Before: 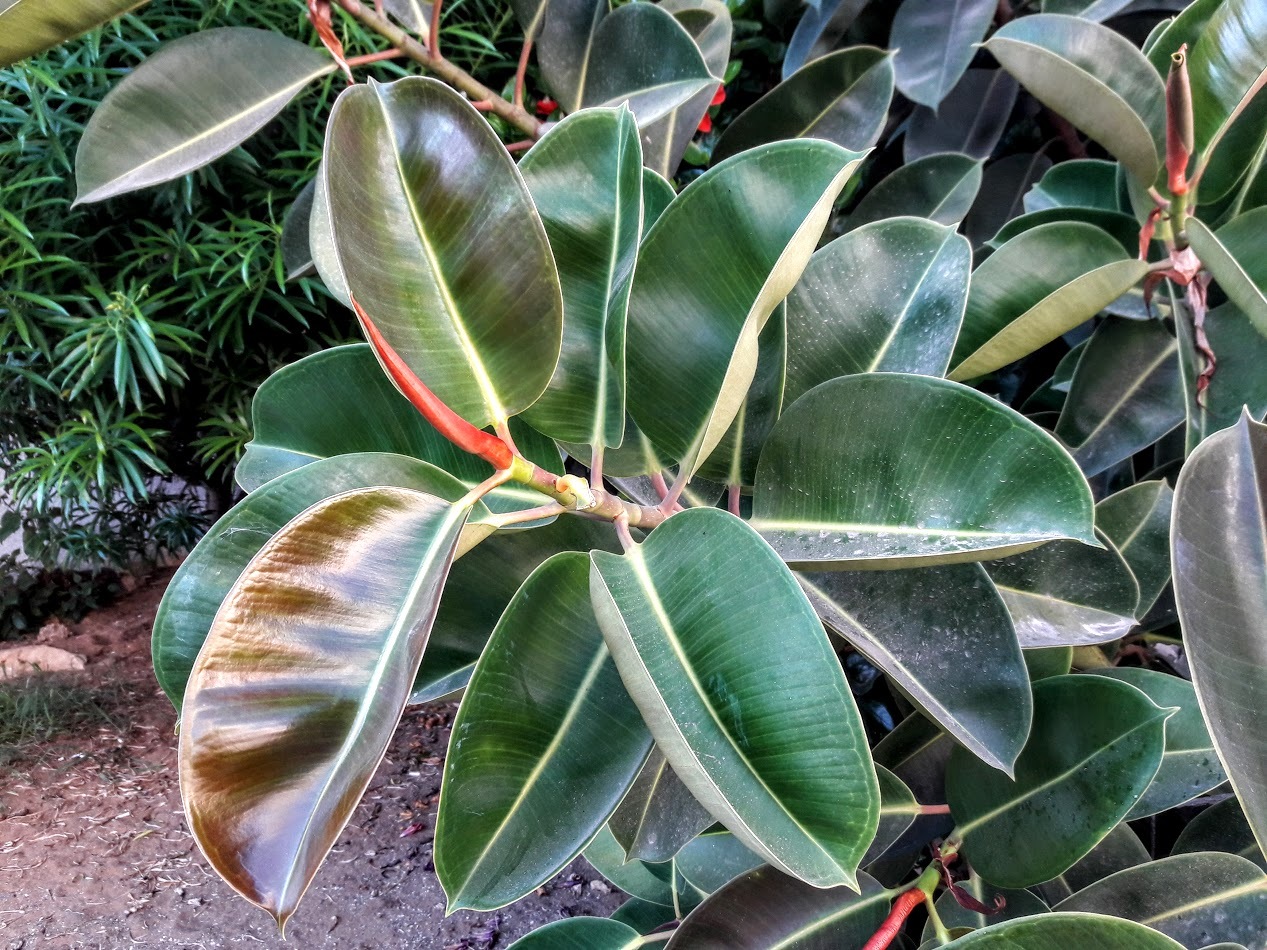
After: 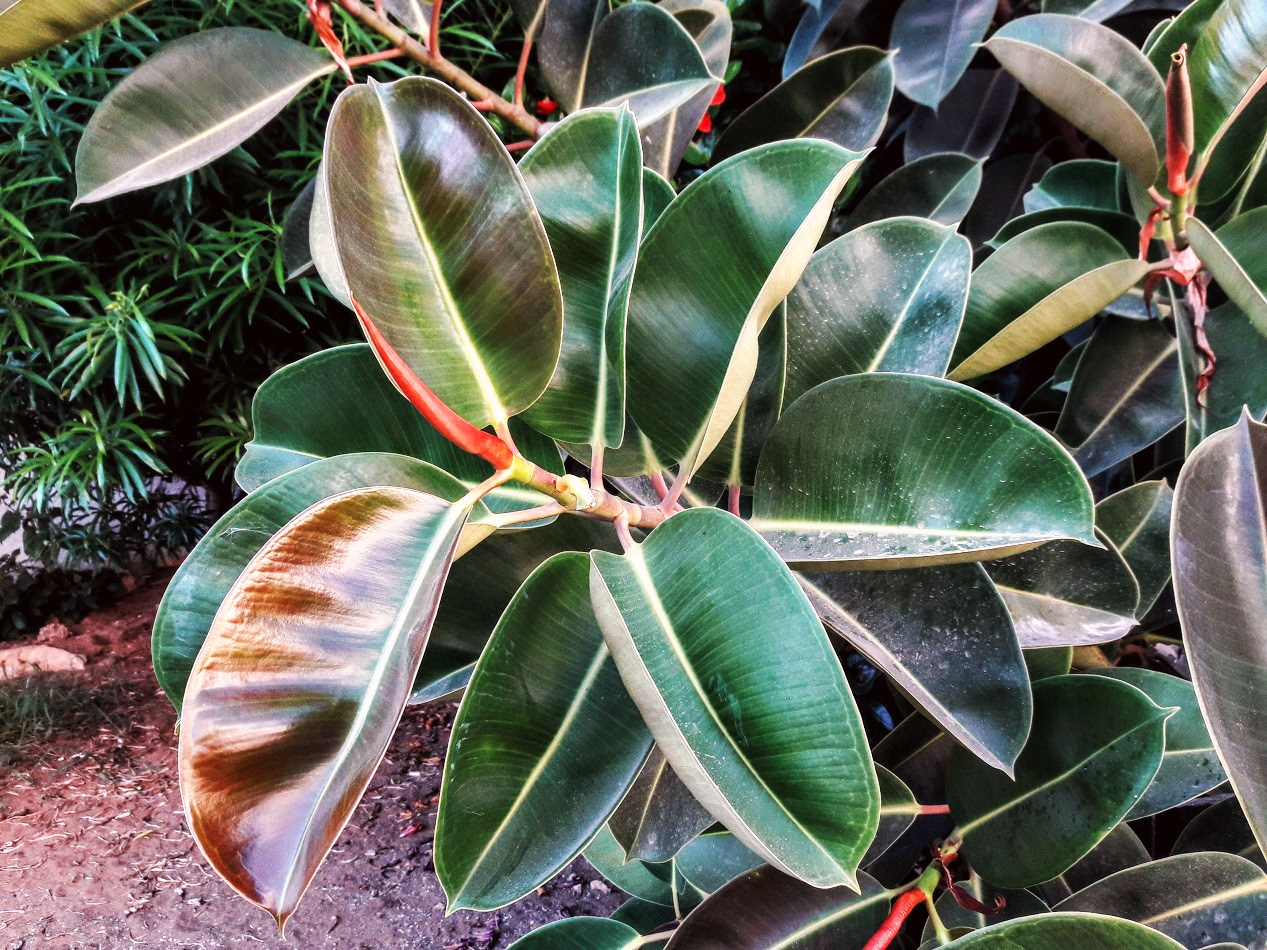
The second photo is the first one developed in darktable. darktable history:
tone curve: curves: ch0 [(0, 0) (0.003, 0.009) (0.011, 0.013) (0.025, 0.019) (0.044, 0.029) (0.069, 0.04) (0.1, 0.053) (0.136, 0.08) (0.177, 0.114) (0.224, 0.151) (0.277, 0.207) (0.335, 0.267) (0.399, 0.35) (0.468, 0.442) (0.543, 0.545) (0.623, 0.656) (0.709, 0.752) (0.801, 0.843) (0.898, 0.932) (1, 1)], preserve colors none
color look up table: target L [89.64, 91.02, 88.43, 88.61, 84.8, 73, 58.71, 57.59, 51.38, 40.83, 200.01, 83.45, 83.54, 74.97, 72.92, 66.51, 57, 59.99, 54.51, 45.47, 47.76, 31.35, 39.06, 28.32, 76.01, 78.85, 62.26, 63.58, 64.01, 55.85, 58.63, 55.44, 50.98, 43.61, 41.24, 48.9, 37.3, 42.44, 27.14, 15.29, 18.35, 12.68, 88.62, 79.67, 70.43, 60.03, 54.14, 47.1, 3.908], target a [-36.63, -10.16, -52.32, -20.43, -78.15, -60.63, -21.89, -37.51, -37.62, -12.46, 0, 8.085, 10.03, 29.54, 22.89, 18.06, 59.01, 16.51, 64.23, 43.59, 56.29, 11.67, 47.3, 38.92, 36.18, 19.18, 64.55, 8.226, 56.06, 68.2, 75.84, 55.97, 30.23, 4.32, 27.61, 59.51, 7.402, 53.88, 38.29, 11.87, 33.53, 22.15, -48.42, -41.95, -25.77, -11.55, -16.69, -22.75, -0.989], target b [57.33, 67.27, 23.45, 9.518, 68.28, 57.01, 41.73, 23.4, 36.58, 31.01, 0, 46.3, 12.29, 20.49, 59.79, 32.29, 26.1, 48.08, 54.88, 47.6, 51.07, 14.94, 32.62, 39.41, -10.65, -16.97, -26.5, -39.93, -24.72, -0.662, -40.3, 4.858, 4.922, -44.31, -73.35, -2.578, -16.97, -39.28, -49.54, -30.89, -12.08, 2.968, -9.265, -25.14, -38.69, -4.021, -22.21, -4.826, -1.148], num patches 49
